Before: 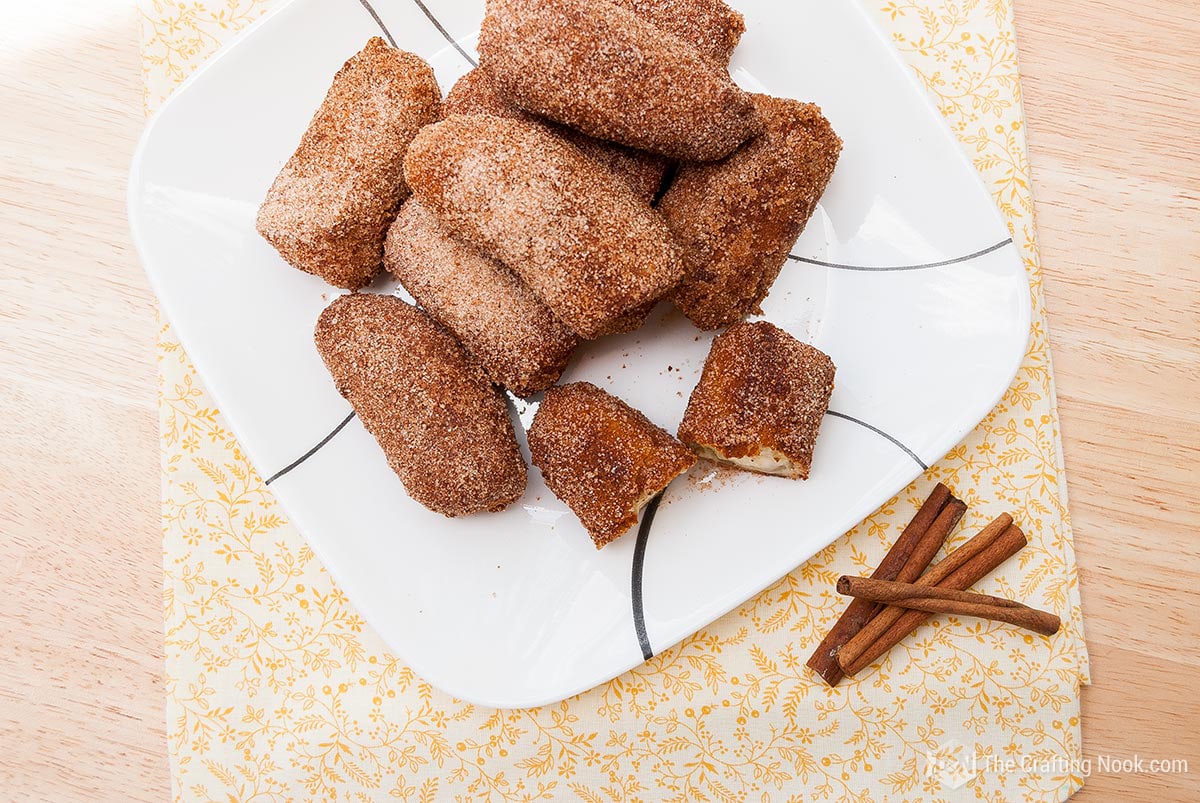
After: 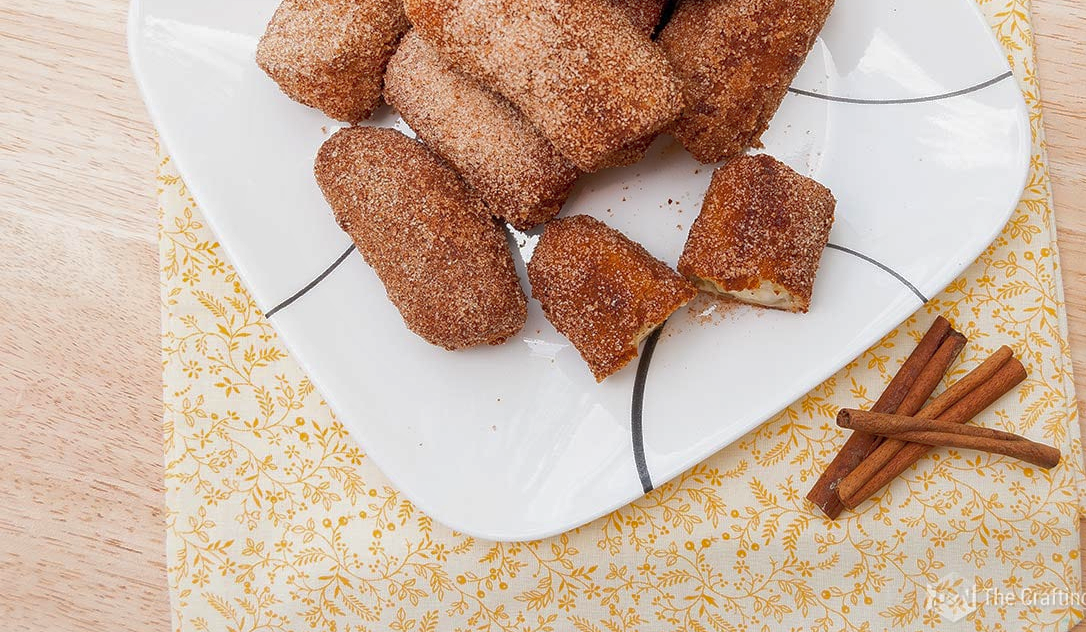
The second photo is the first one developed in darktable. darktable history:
crop: top 20.916%, right 9.437%, bottom 0.316%
shadows and highlights: on, module defaults
white balance: emerald 1
